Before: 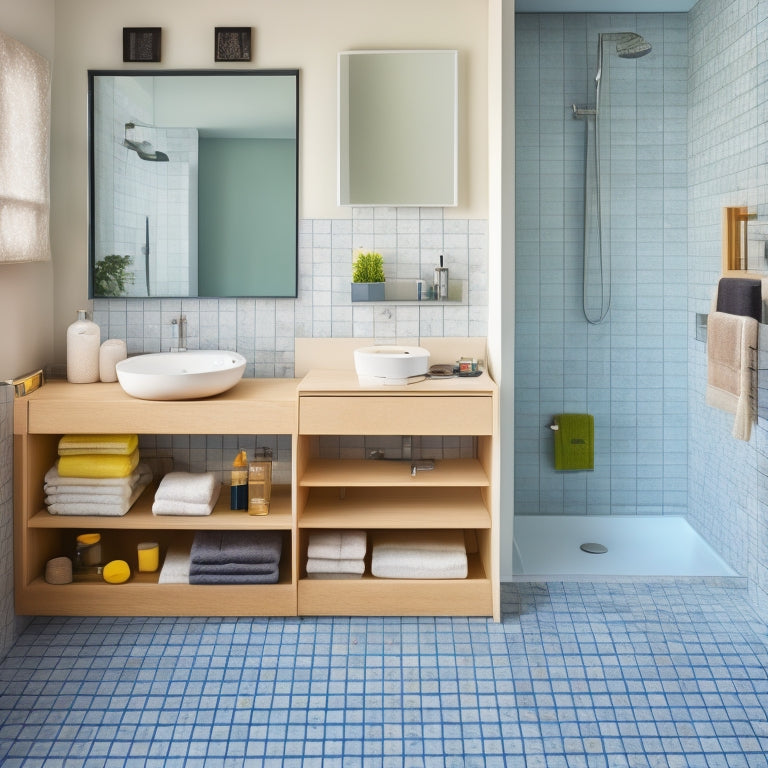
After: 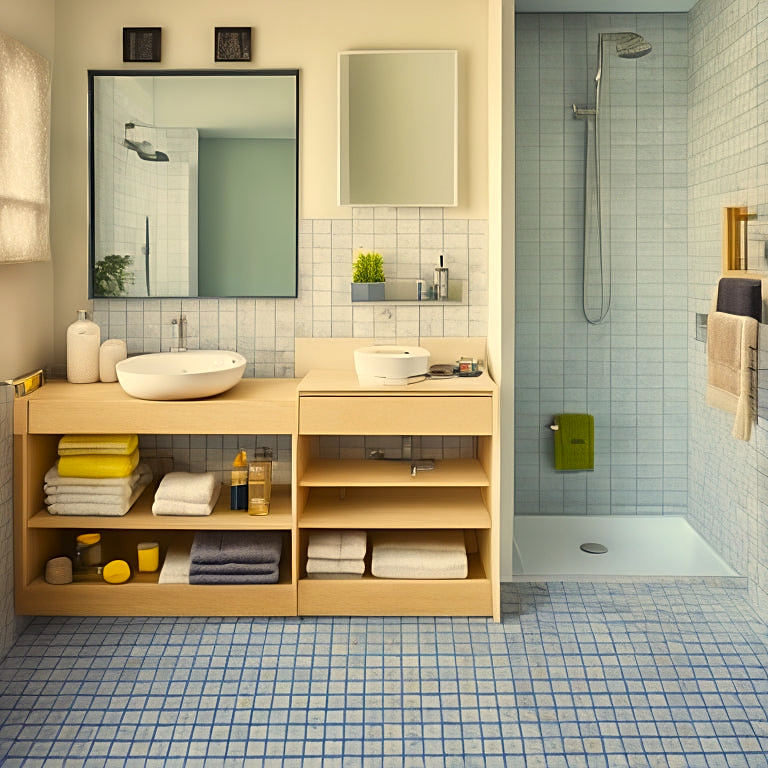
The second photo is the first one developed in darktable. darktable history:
color correction: highlights a* 2.69, highlights b* 22.64
sharpen: on, module defaults
